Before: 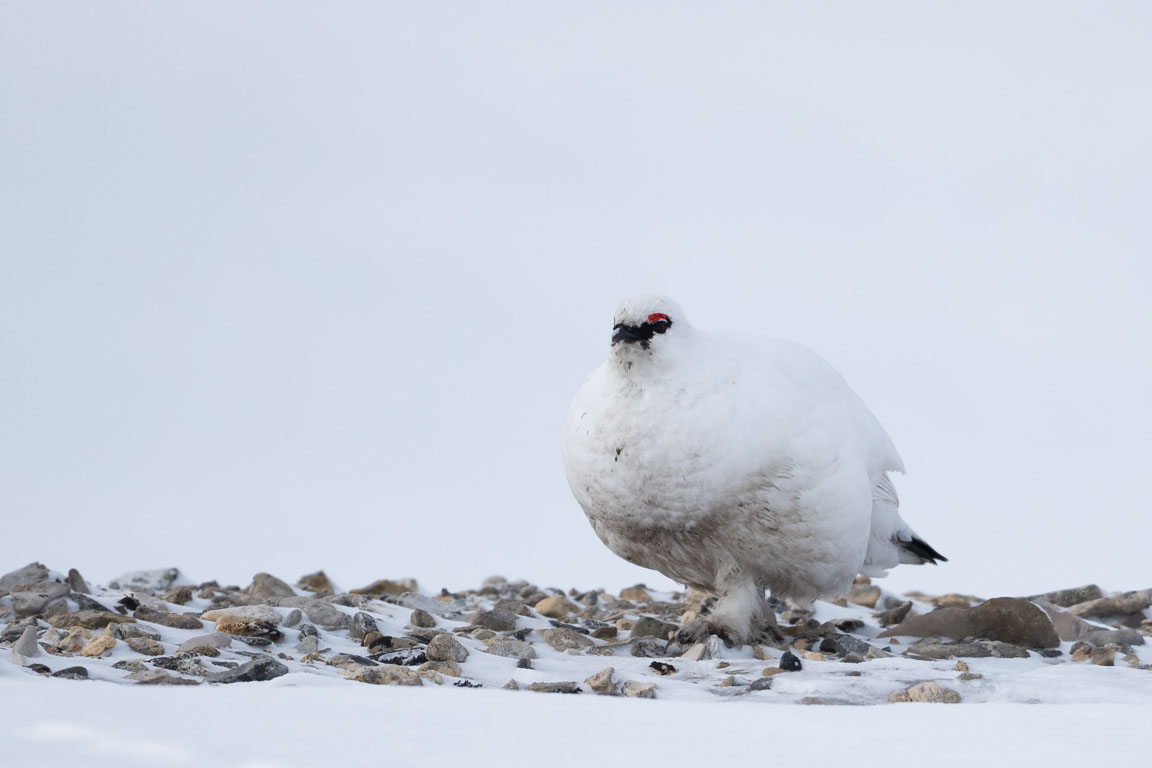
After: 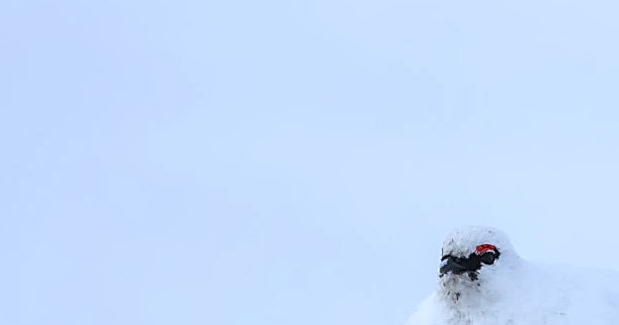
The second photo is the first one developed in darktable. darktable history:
sharpen: on, module defaults
local contrast: on, module defaults
crop: left 14.985%, top 9.1%, right 31.208%, bottom 48.497%
color correction: highlights b* -0.046, saturation 0.987
color calibration: gray › normalize channels true, x 0.371, y 0.377, temperature 4287.61 K, gamut compression 0.002
